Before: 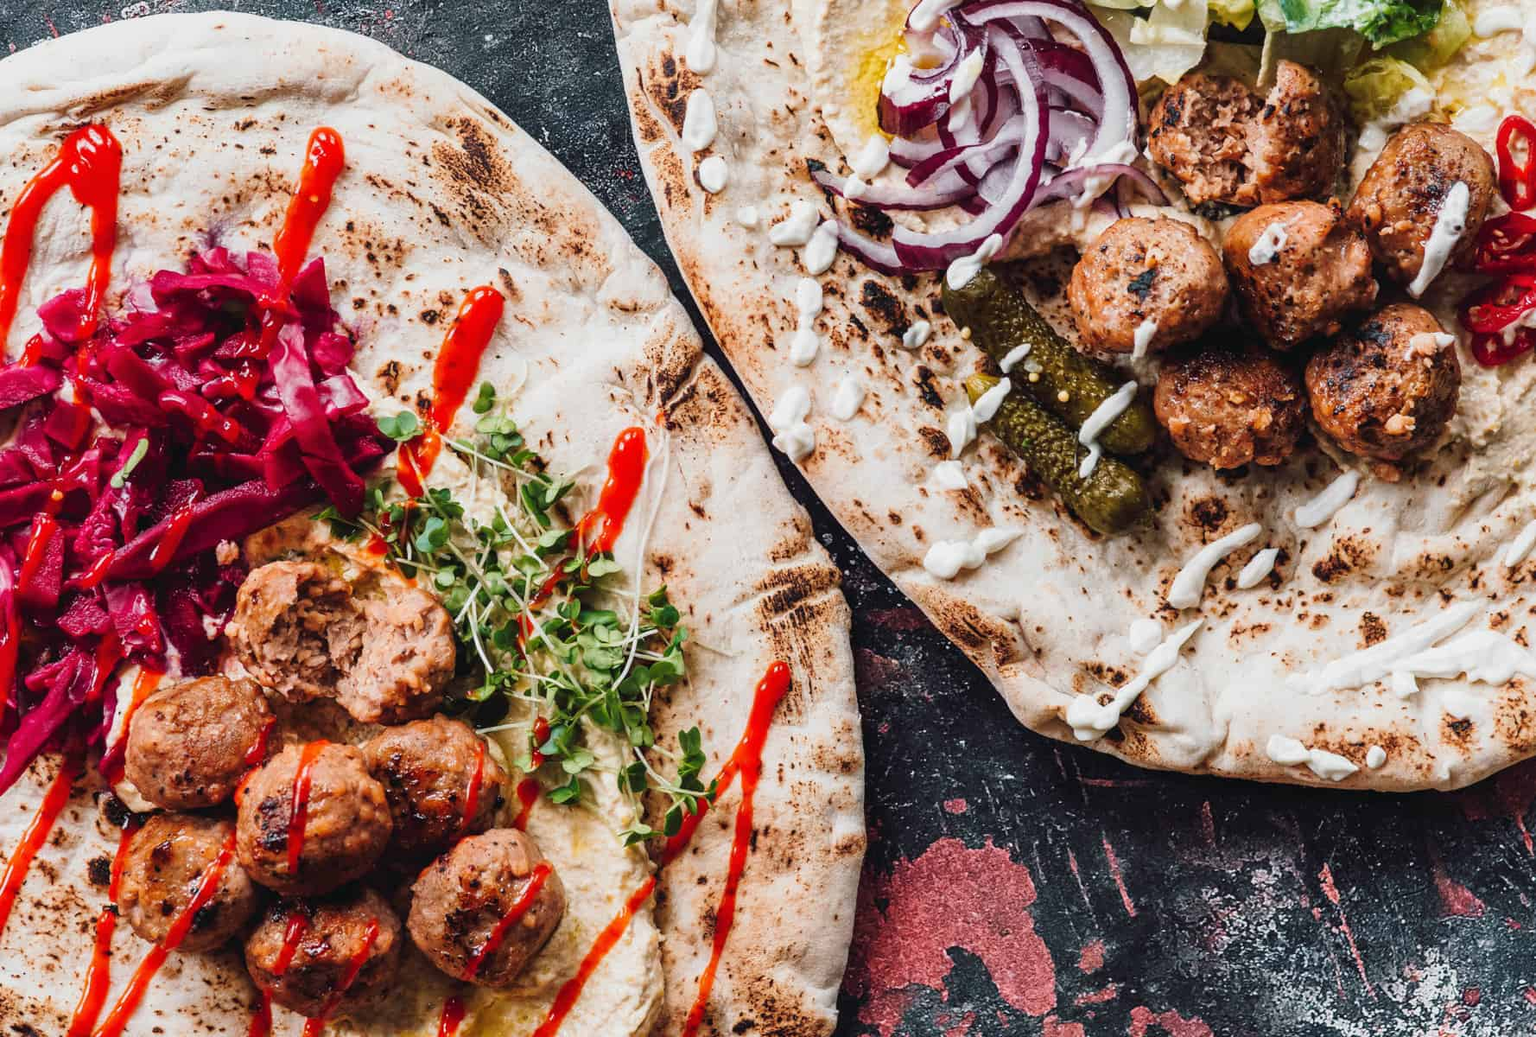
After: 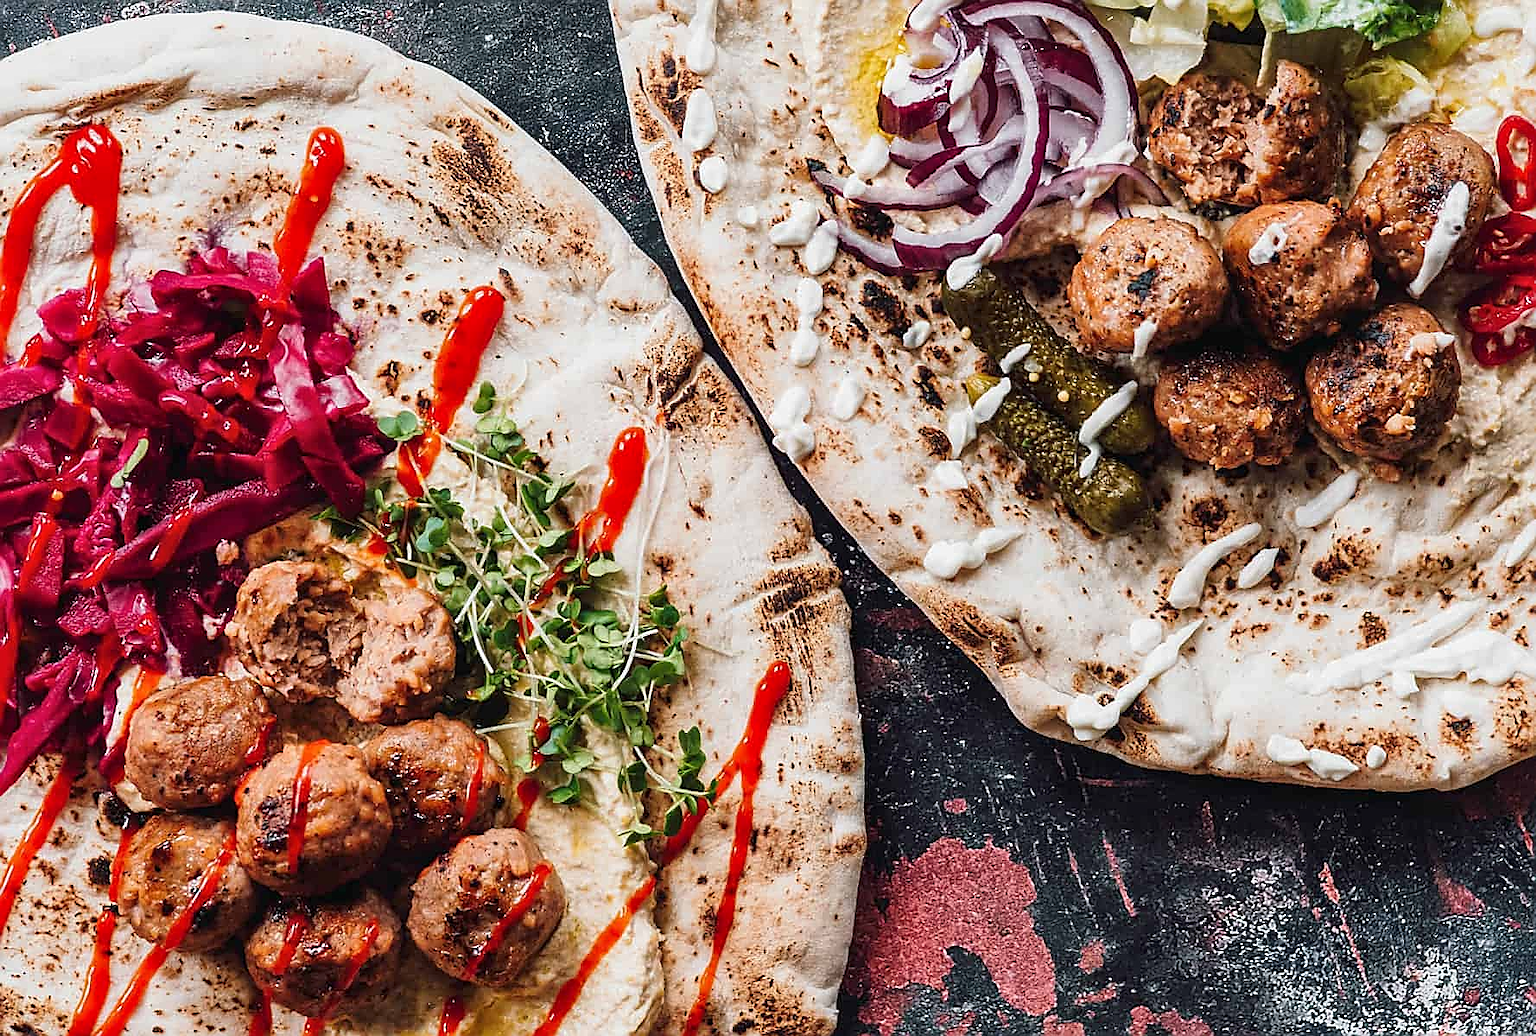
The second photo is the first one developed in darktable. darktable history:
local contrast: mode bilateral grid, contrast 20, coarseness 50, detail 119%, midtone range 0.2
sharpen: radius 1.39, amount 1.241, threshold 0.616
